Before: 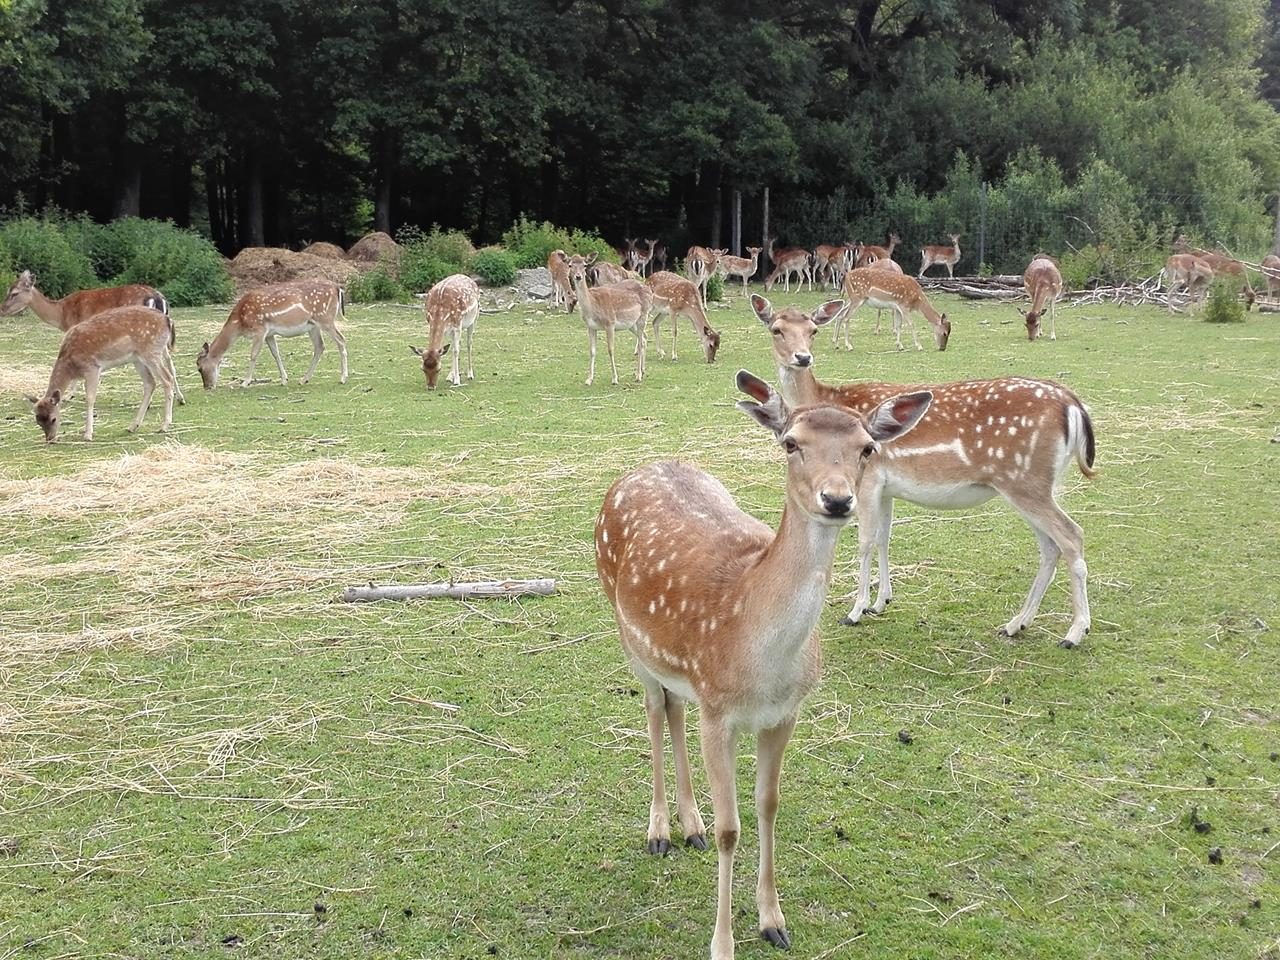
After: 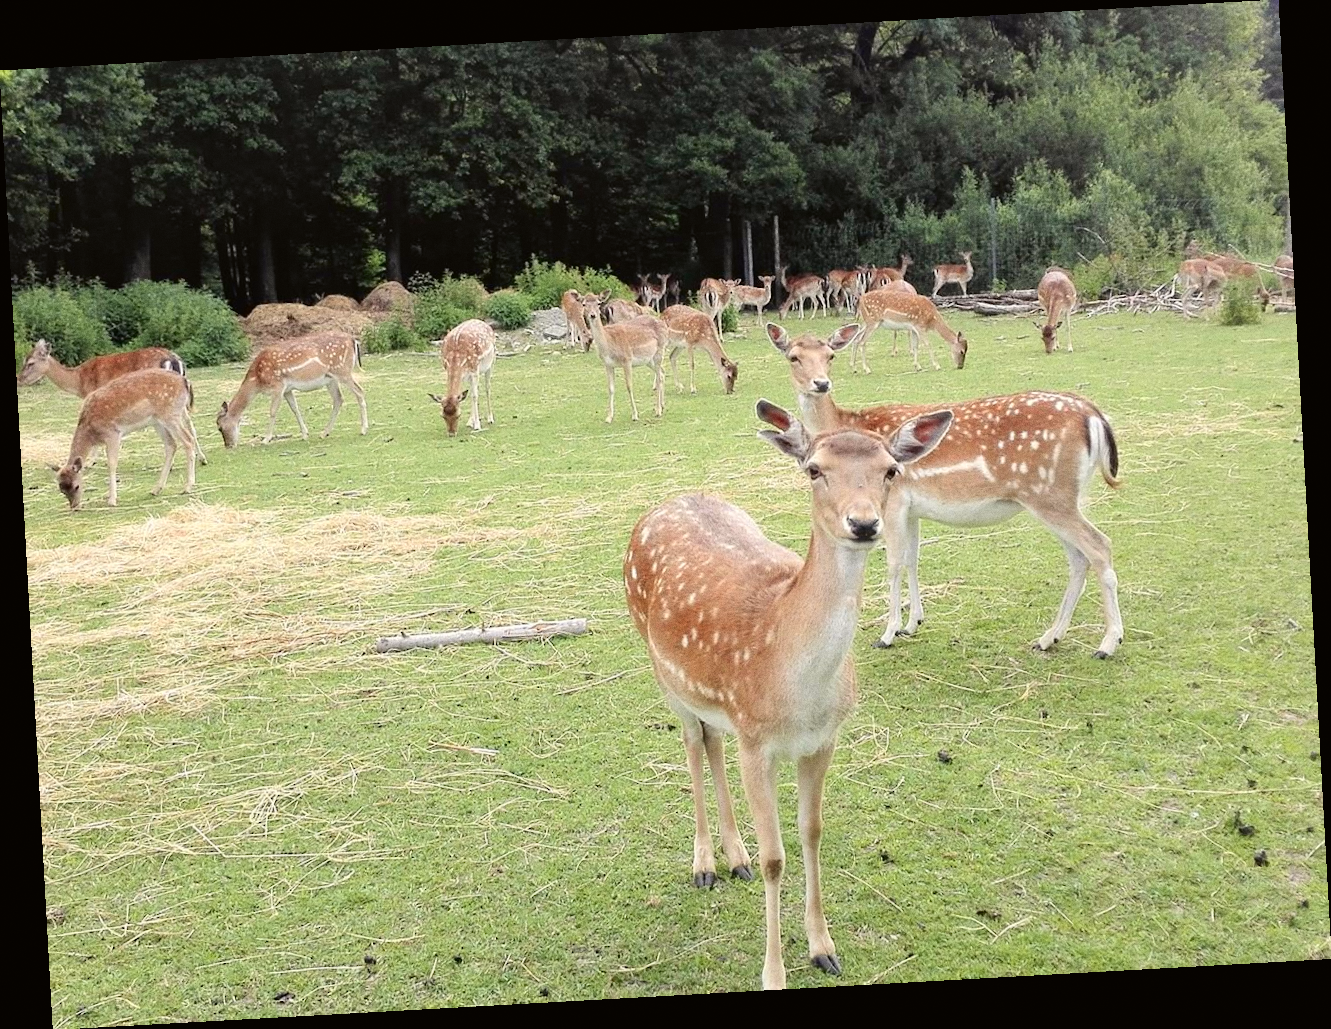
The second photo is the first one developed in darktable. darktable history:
rotate and perspective: rotation -3.18°, automatic cropping off
tone curve: curves: ch0 [(0, 0.01) (0.052, 0.045) (0.136, 0.133) (0.29, 0.332) (0.453, 0.531) (0.676, 0.751) (0.89, 0.919) (1, 1)]; ch1 [(0, 0) (0.094, 0.081) (0.285, 0.299) (0.385, 0.403) (0.446, 0.443) (0.495, 0.496) (0.544, 0.552) (0.589, 0.612) (0.722, 0.728) (1, 1)]; ch2 [(0, 0) (0.257, 0.217) (0.43, 0.421) (0.498, 0.507) (0.531, 0.544) (0.56, 0.579) (0.625, 0.642) (1, 1)], color space Lab, independent channels, preserve colors none
grain: coarseness 0.09 ISO
